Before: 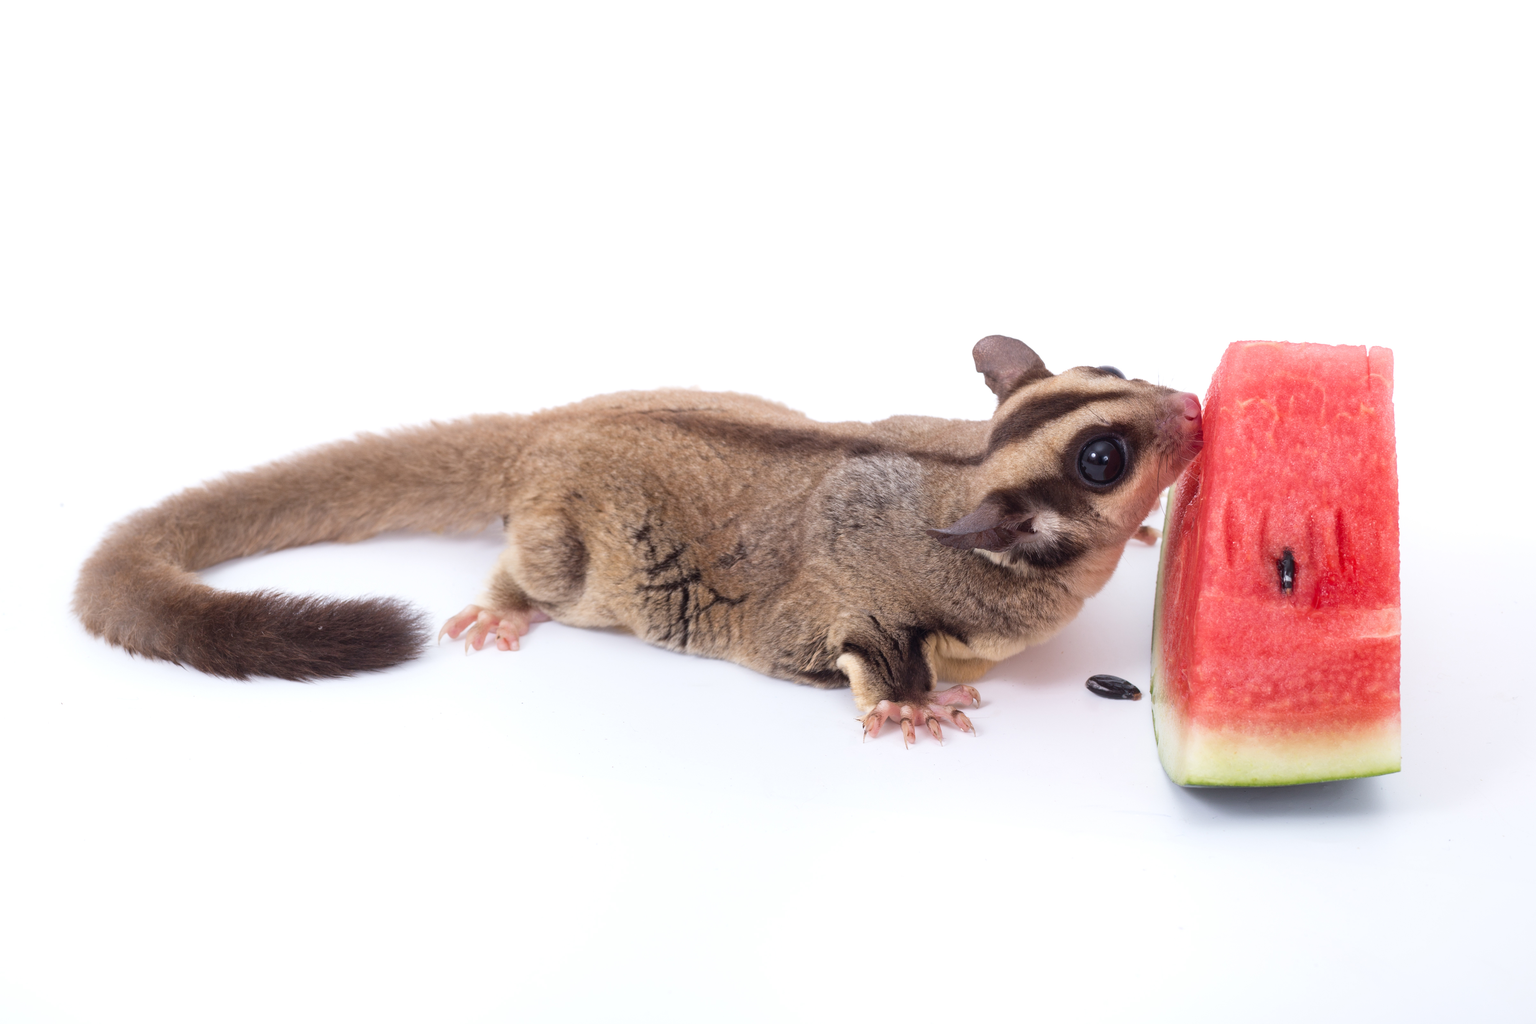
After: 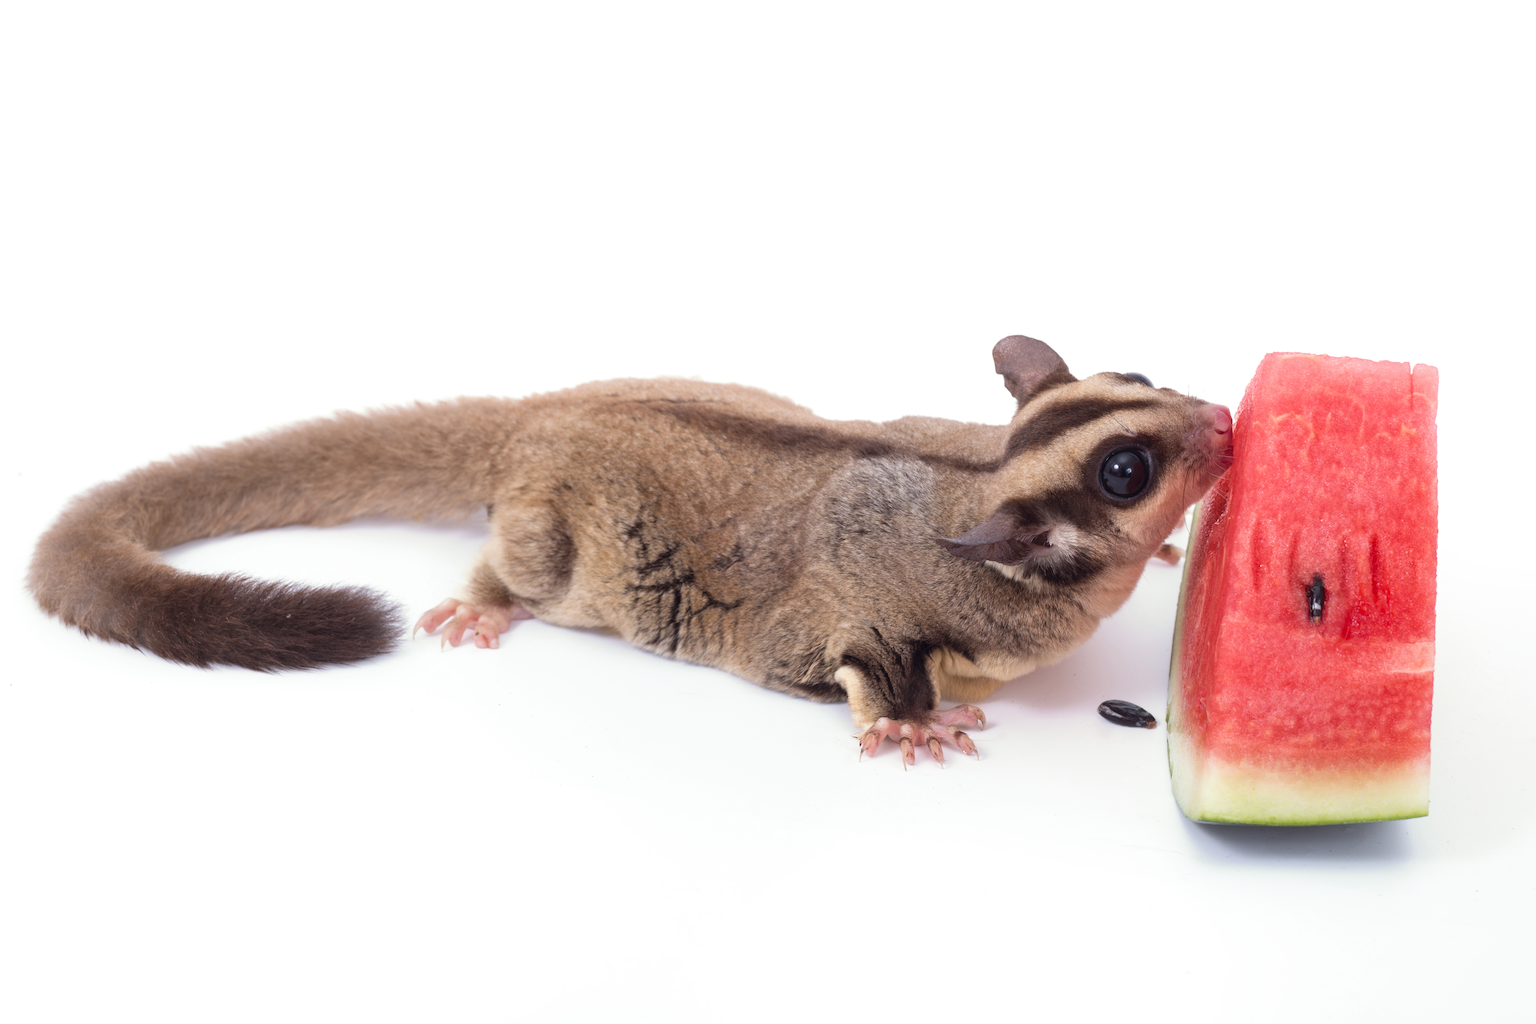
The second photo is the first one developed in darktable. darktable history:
split-toning: shadows › saturation 0.61, highlights › saturation 0.58, balance -28.74, compress 87.36%
white balance: emerald 1
exposure: compensate highlight preservation false
crop and rotate: angle -2.38°
